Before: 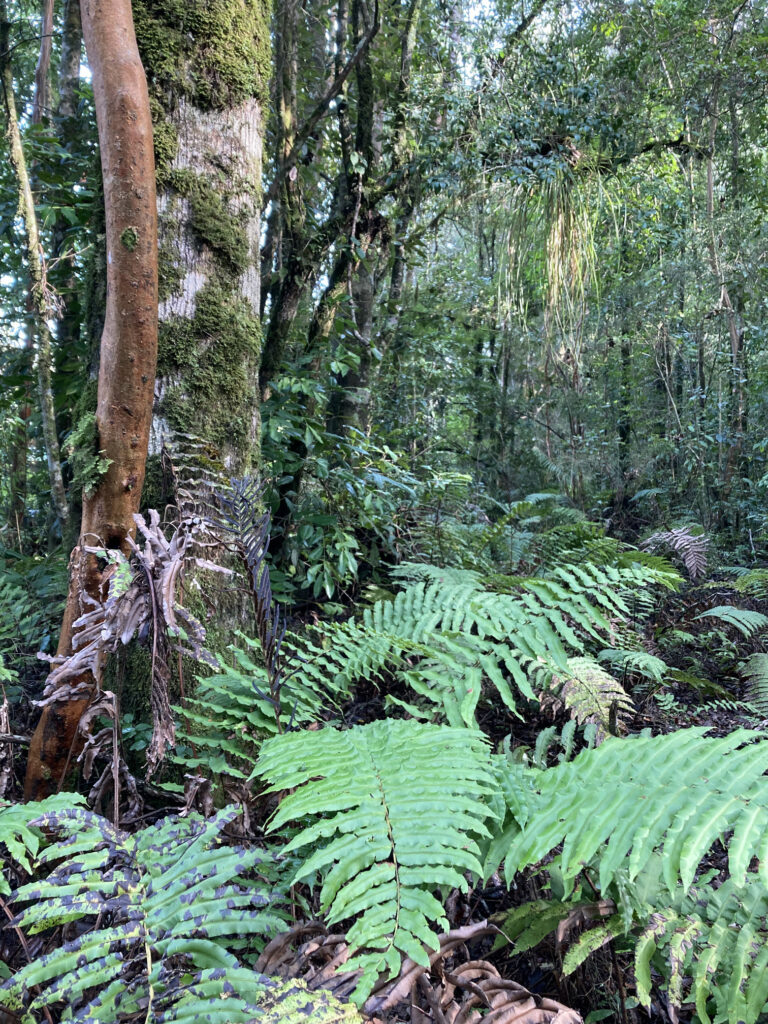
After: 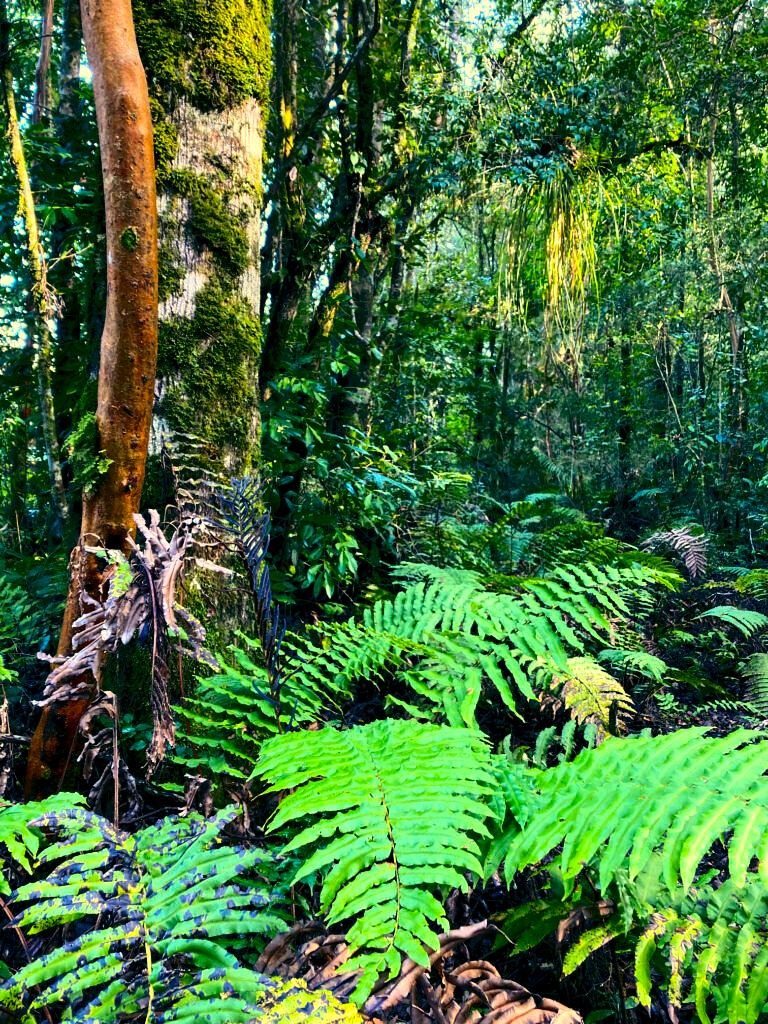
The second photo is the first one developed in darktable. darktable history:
tone equalizer: -8 EV -0.449 EV, -7 EV -0.387 EV, -6 EV -0.333 EV, -5 EV -0.195 EV, -3 EV 0.205 EV, -2 EV 0.332 EV, -1 EV 0.371 EV, +0 EV 0.408 EV, edges refinement/feathering 500, mask exposure compensation -1.57 EV, preserve details no
contrast brightness saturation: contrast 0.186, brightness -0.112, saturation 0.209
color balance rgb: highlights gain › chroma 8.061%, highlights gain › hue 83.76°, global offset › luminance -0.331%, global offset › chroma 0.111%, global offset › hue 167.14°, linear chroma grading › global chroma 33.182%, perceptual saturation grading › global saturation 30.42%, global vibrance 9.393%
